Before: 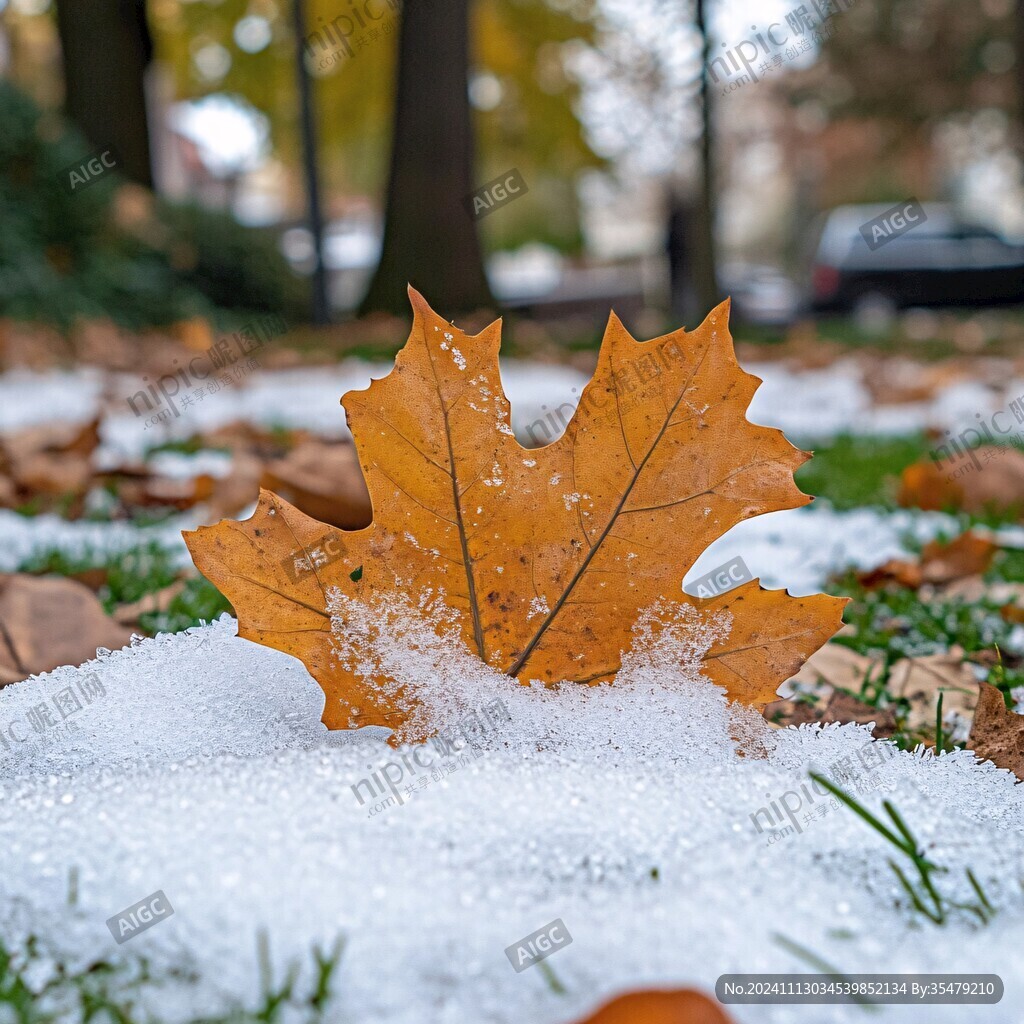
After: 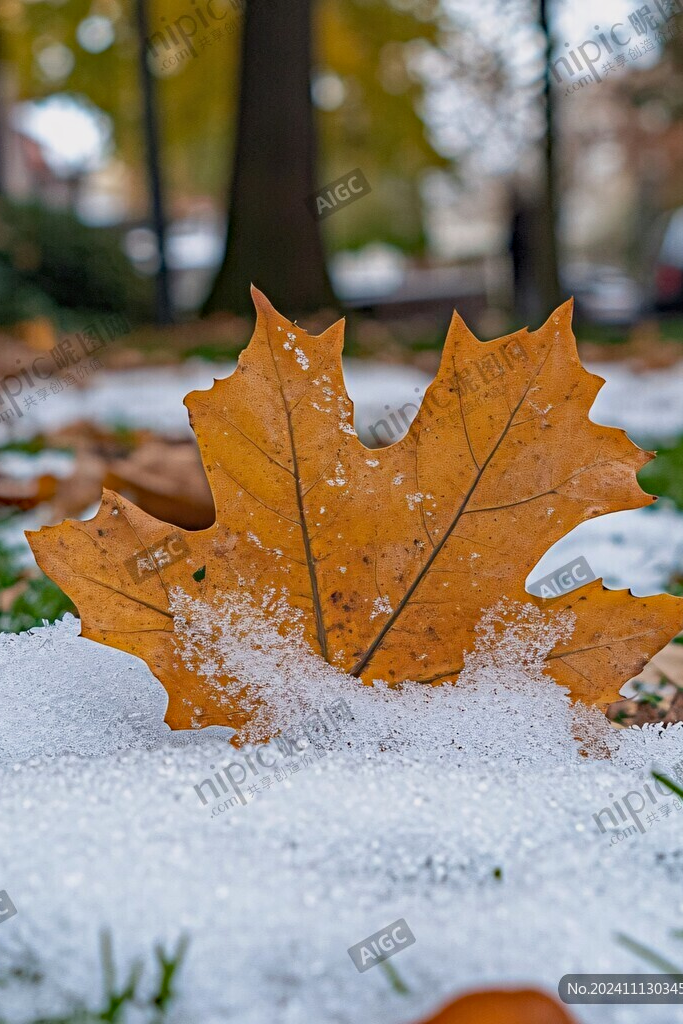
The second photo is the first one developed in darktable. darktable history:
exposure: exposure -0.236 EV, compensate highlight preservation false
haze removal: adaptive false
crop: left 15.417%, right 17.825%
